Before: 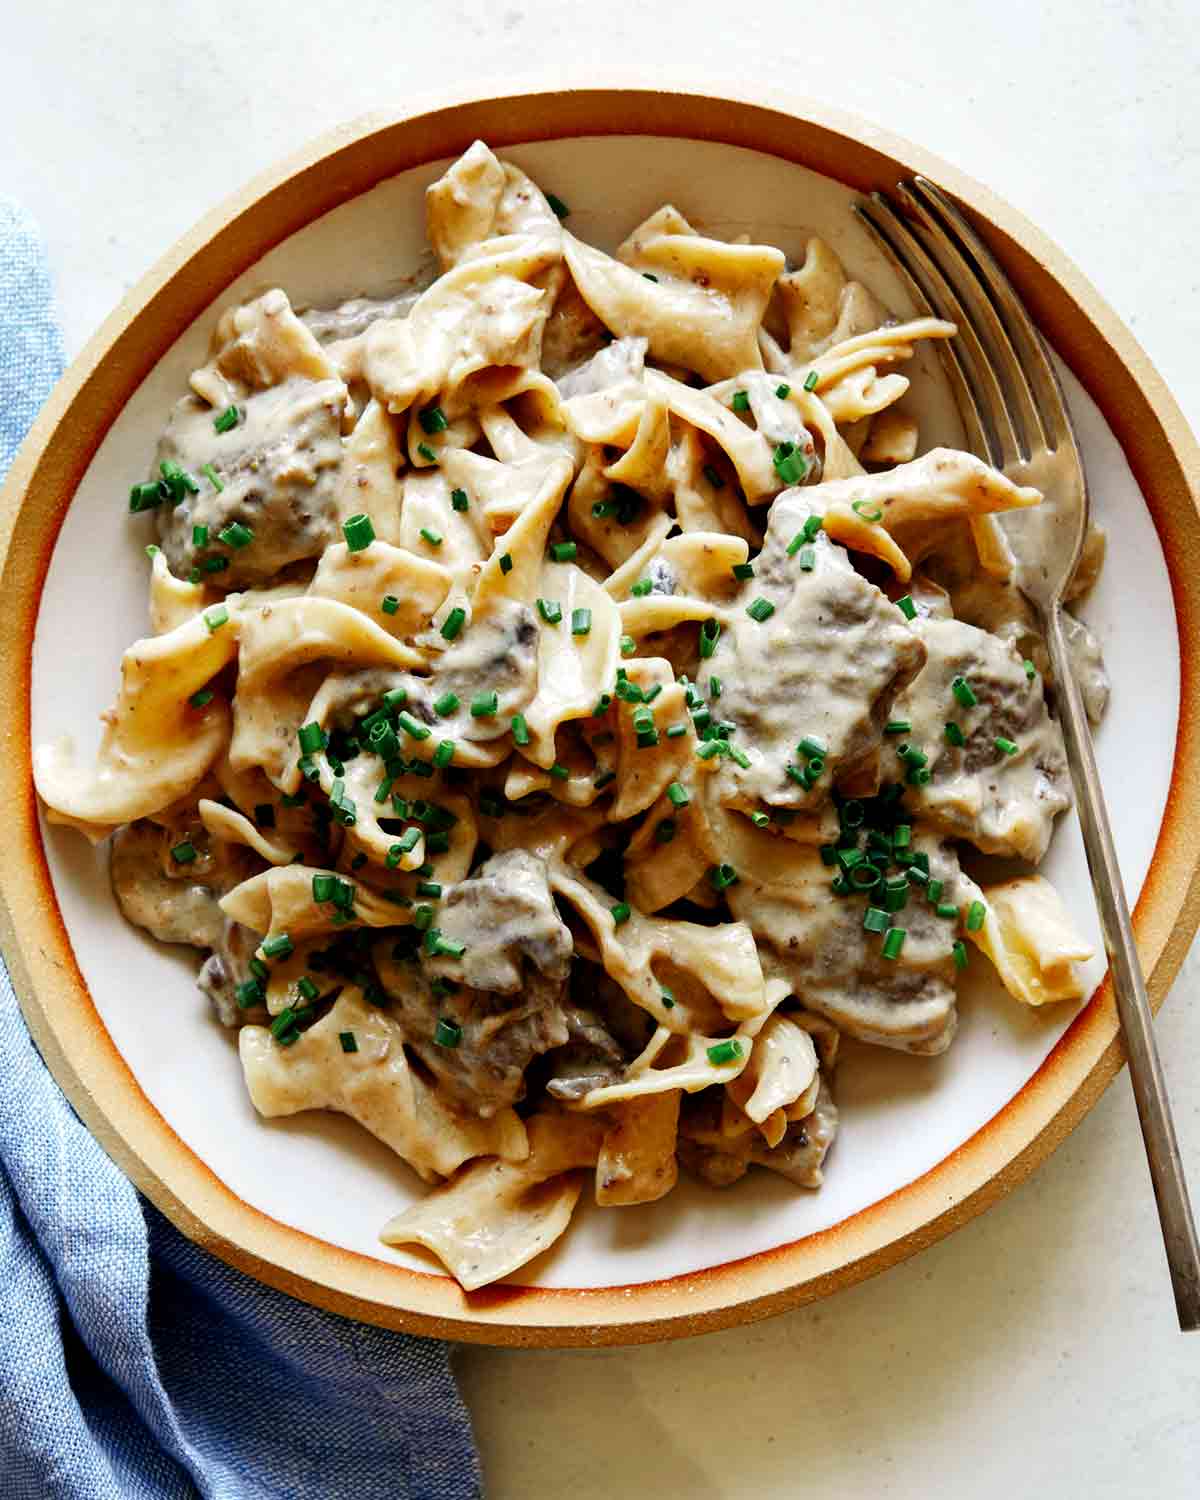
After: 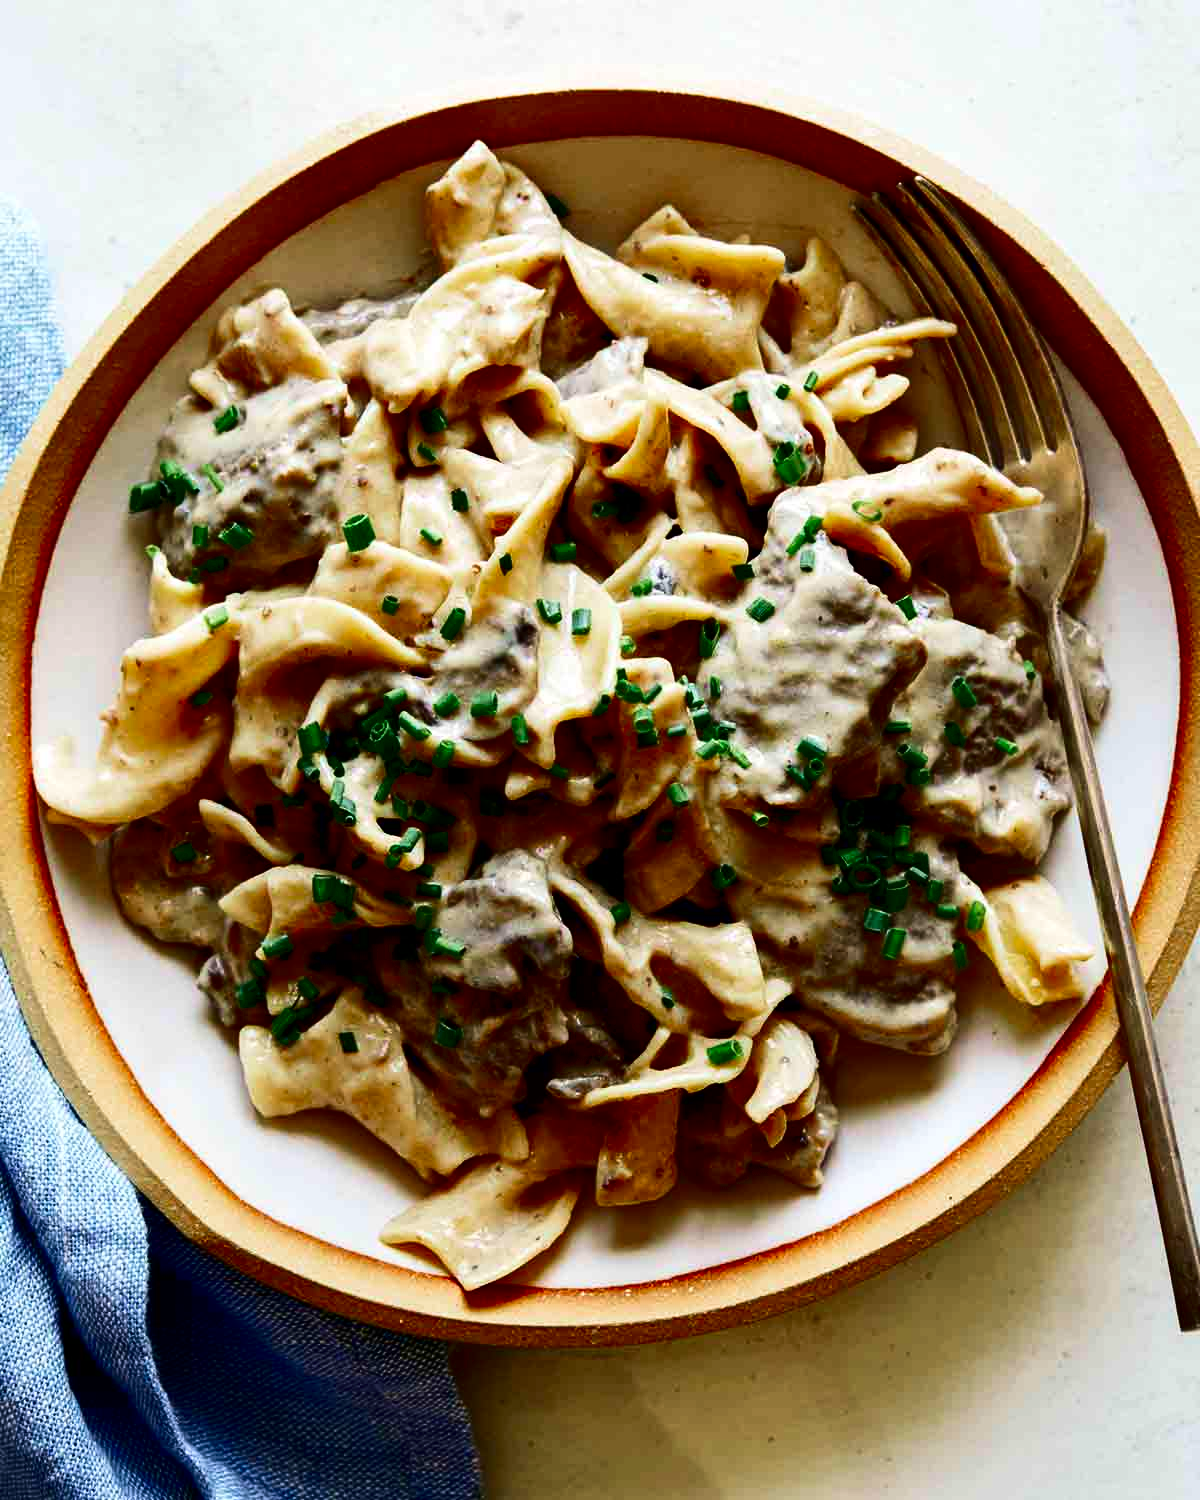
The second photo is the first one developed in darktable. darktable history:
velvia: strength 24.7%
contrast brightness saturation: contrast 0.19, brightness -0.235, saturation 0.108
